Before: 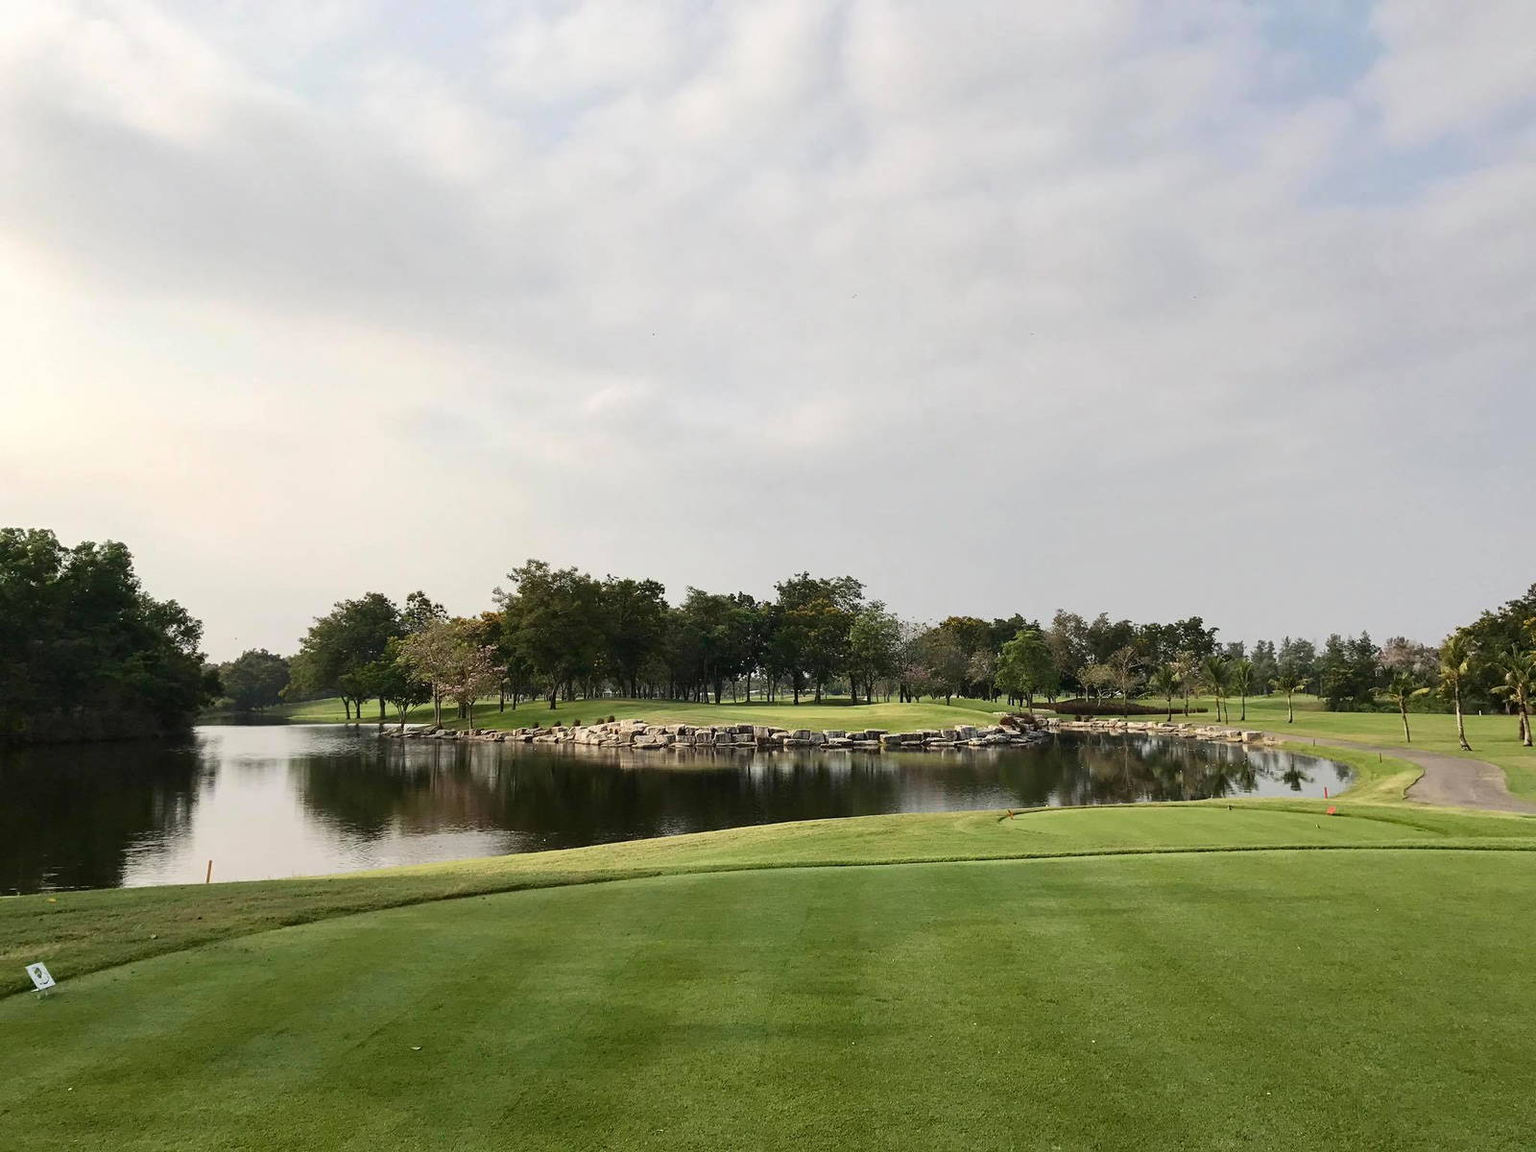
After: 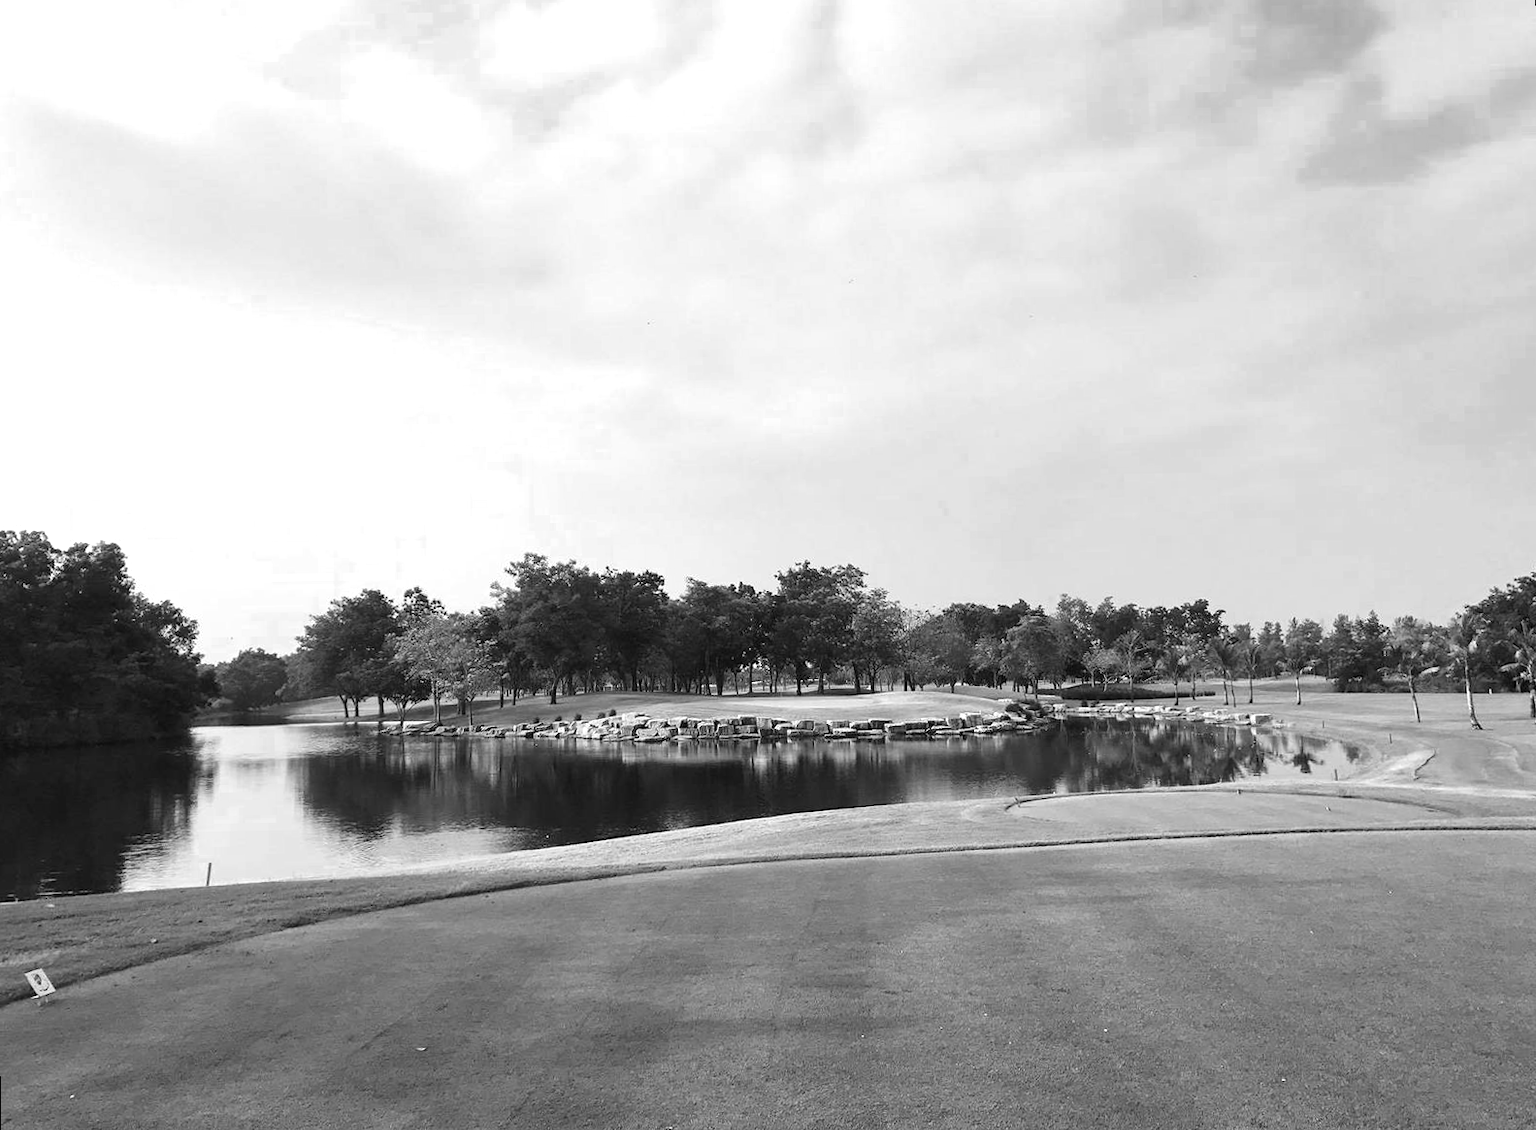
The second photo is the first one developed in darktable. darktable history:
rotate and perspective: rotation -1°, crop left 0.011, crop right 0.989, crop top 0.025, crop bottom 0.975
exposure: exposure 0.376 EV, compensate highlight preservation false
color zones: curves: ch0 [(0.002, 0.593) (0.143, 0.417) (0.285, 0.541) (0.455, 0.289) (0.608, 0.327) (0.727, 0.283) (0.869, 0.571) (1, 0.603)]; ch1 [(0, 0) (0.143, 0) (0.286, 0) (0.429, 0) (0.571, 0) (0.714, 0) (0.857, 0)]
